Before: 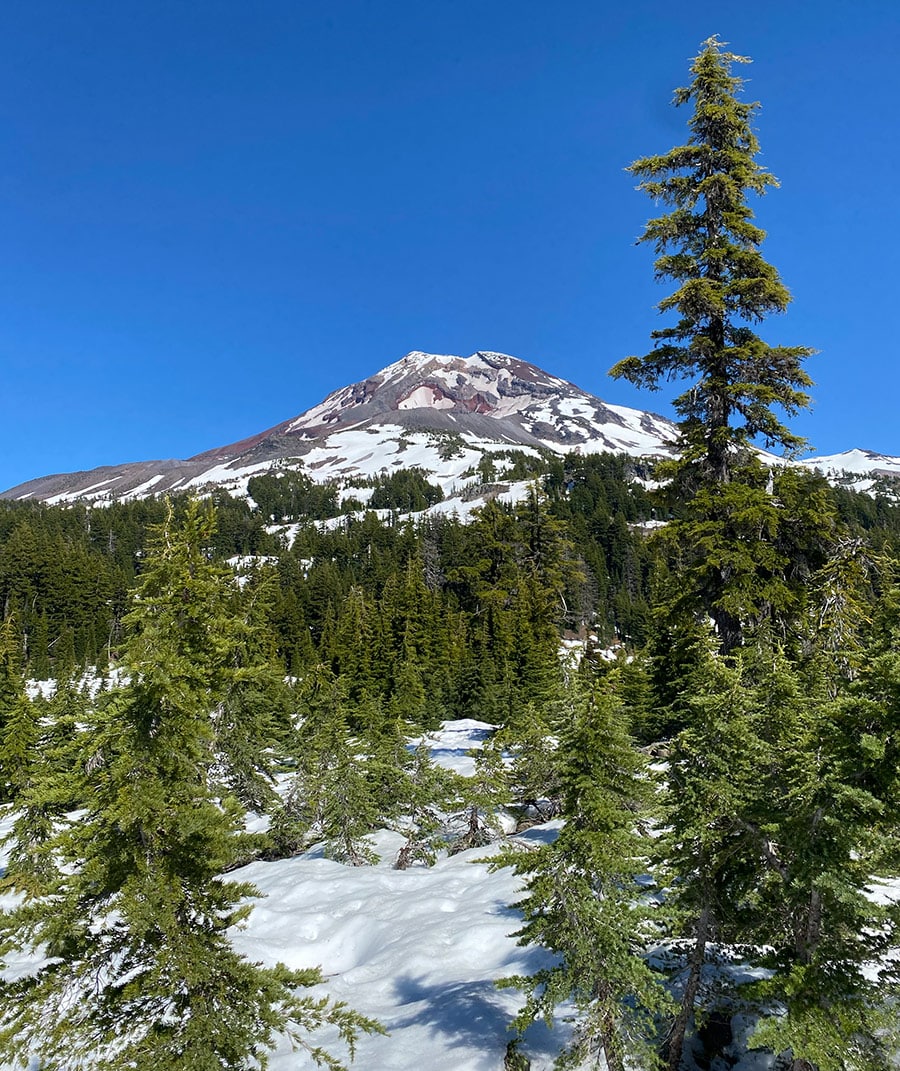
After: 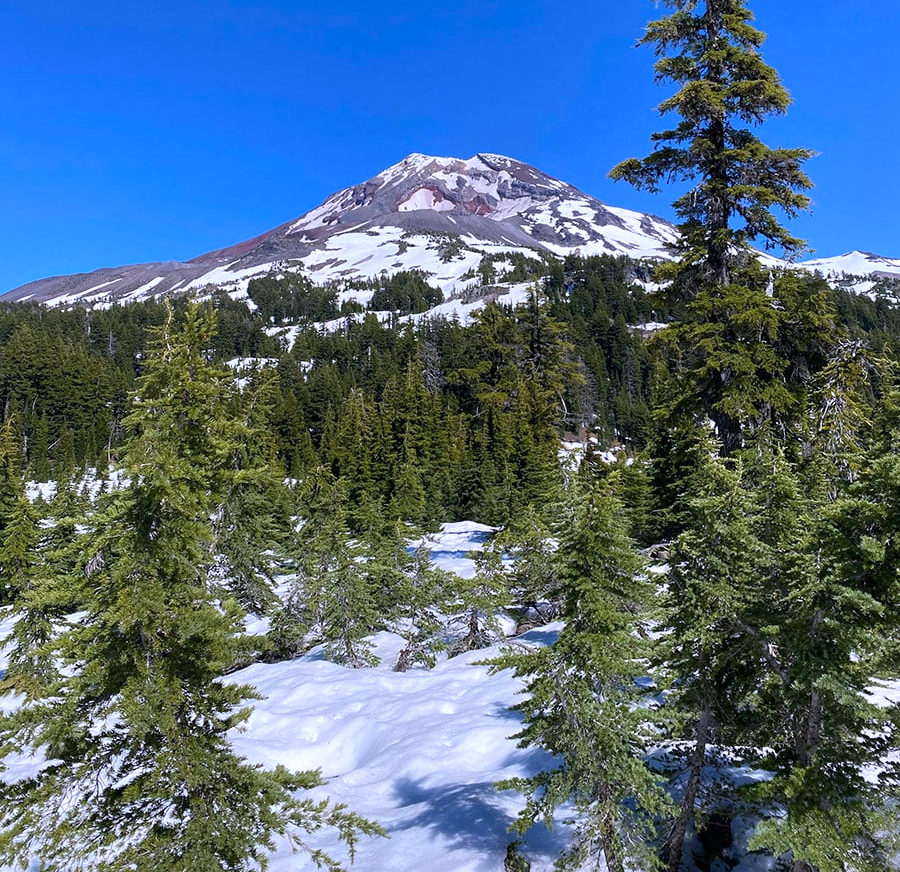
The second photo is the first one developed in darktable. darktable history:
crop and rotate: top 18.507%
color calibration: output R [1.063, -0.012, -0.003, 0], output B [-0.079, 0.047, 1, 0], illuminant custom, x 0.389, y 0.387, temperature 3838.64 K
